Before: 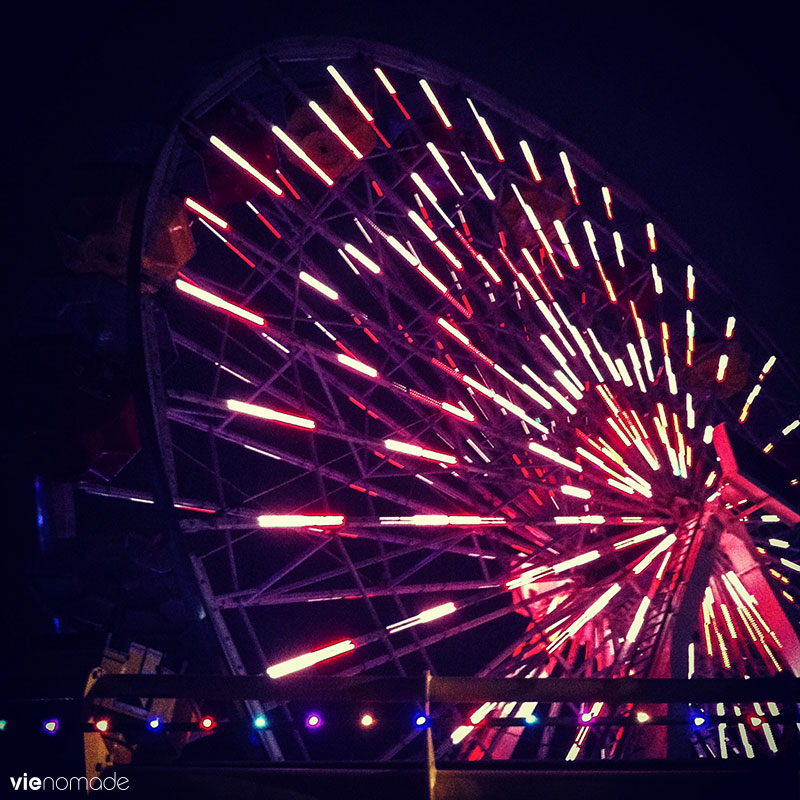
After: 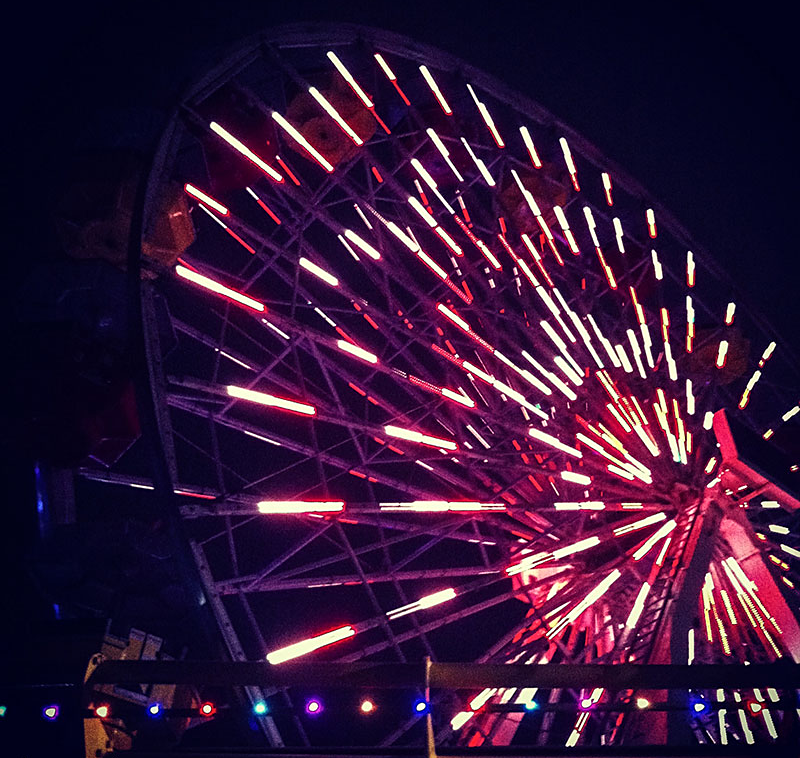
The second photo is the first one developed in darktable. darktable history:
crop and rotate: top 1.993%, bottom 3.163%
sharpen: amount 0.206
